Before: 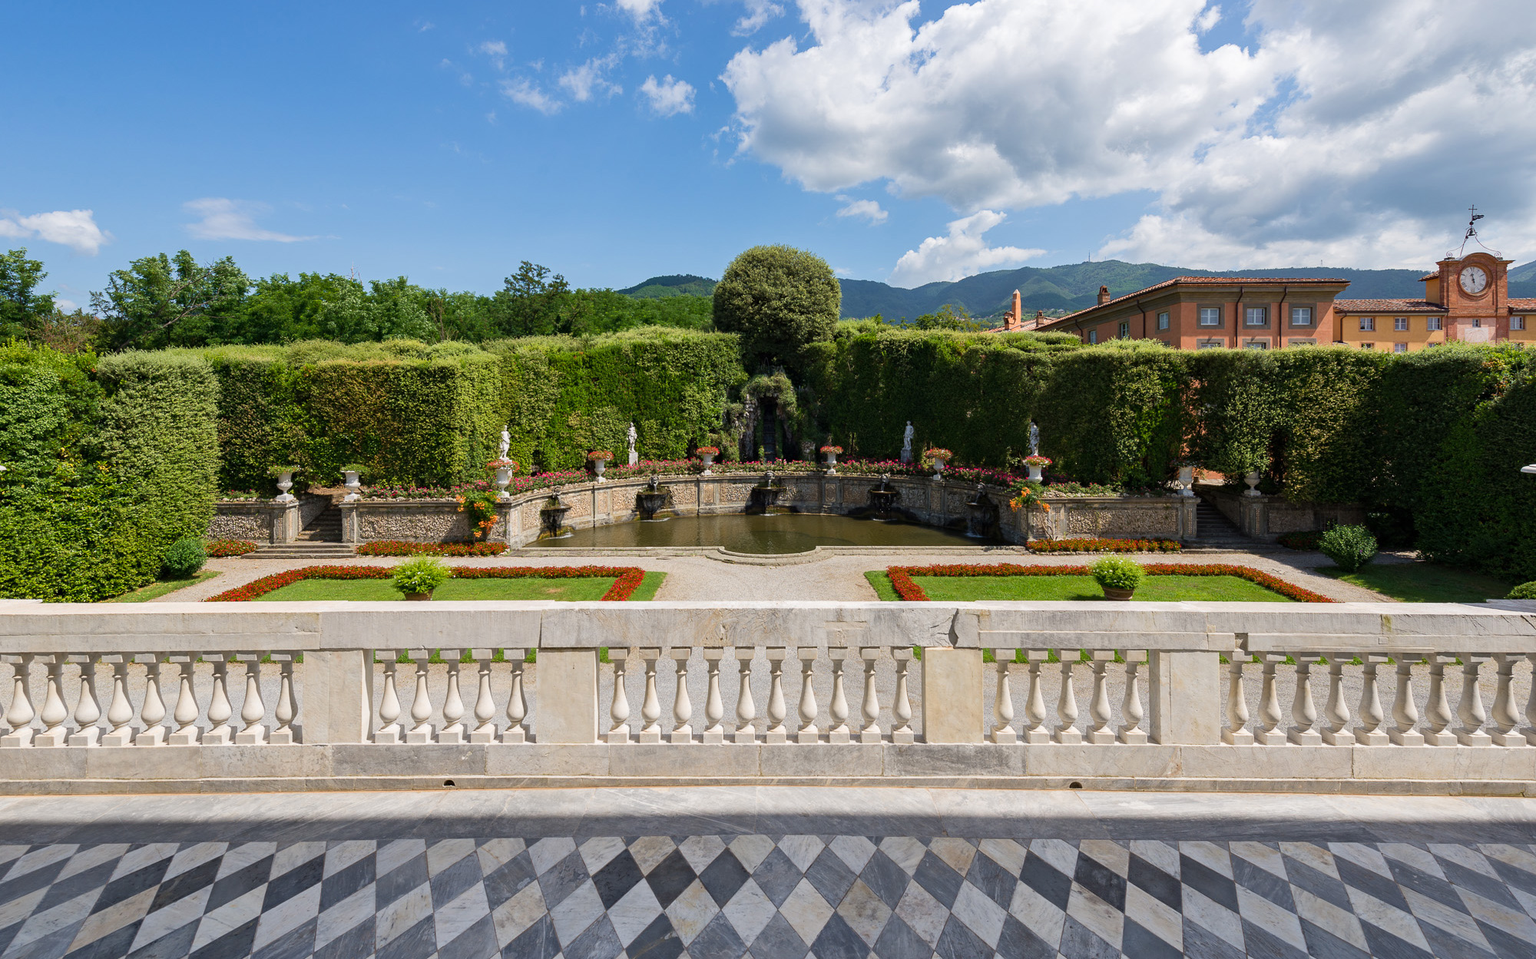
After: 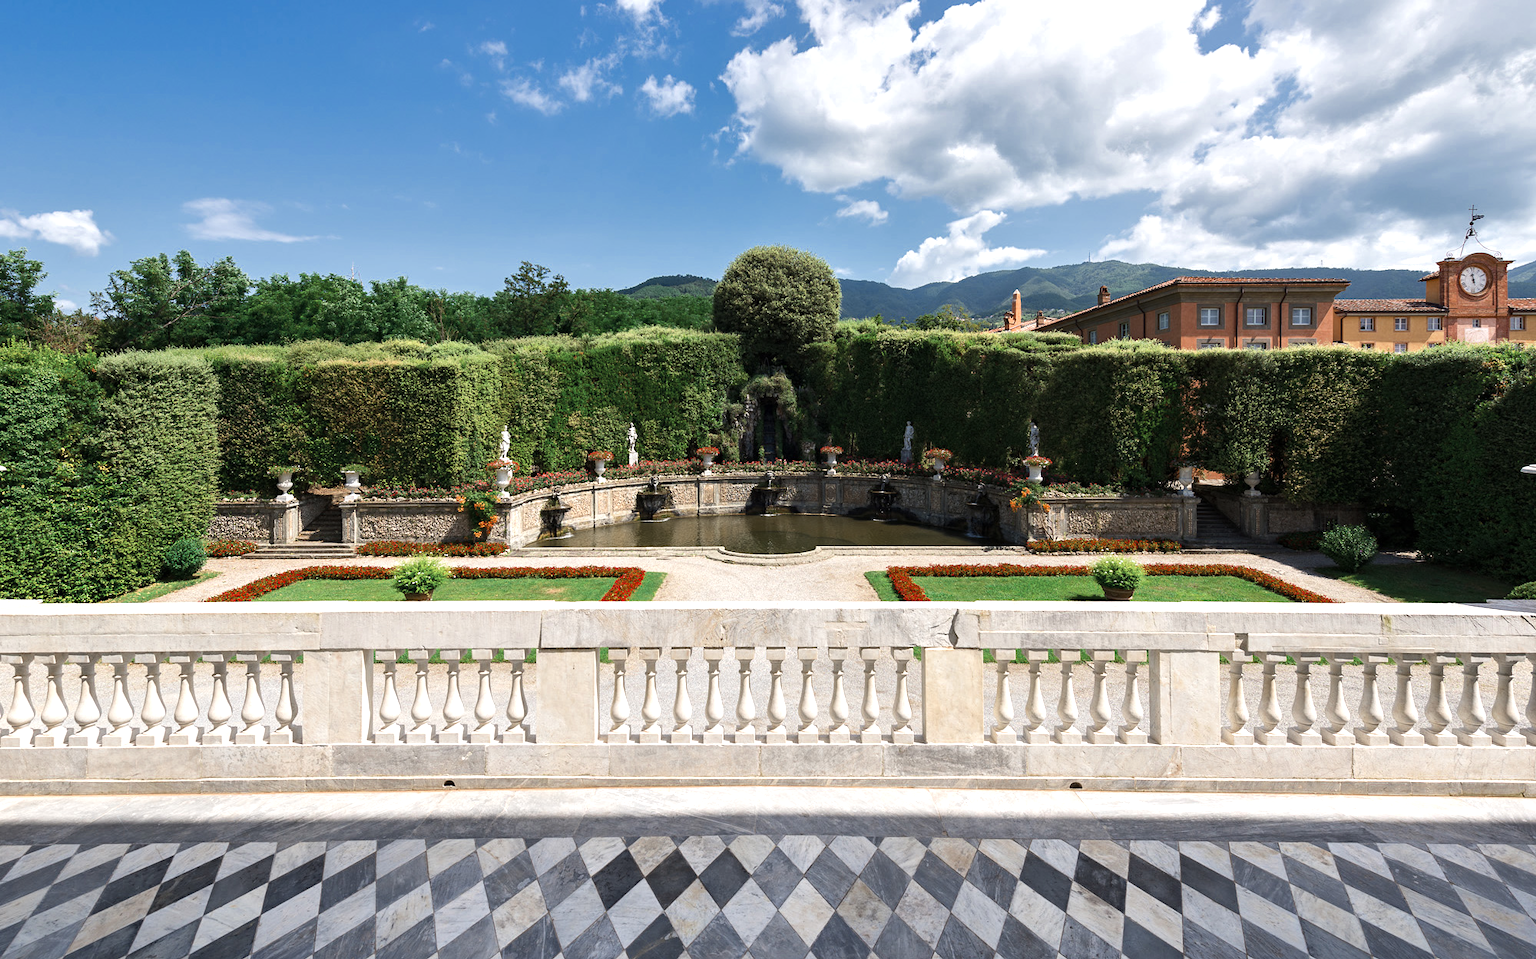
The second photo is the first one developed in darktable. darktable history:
color zones: curves: ch0 [(0, 0.5) (0.125, 0.4) (0.25, 0.5) (0.375, 0.4) (0.5, 0.4) (0.625, 0.35) (0.75, 0.35) (0.875, 0.5)]; ch1 [(0, 0.35) (0.125, 0.45) (0.25, 0.35) (0.375, 0.35) (0.5, 0.35) (0.625, 0.35) (0.75, 0.45) (0.875, 0.35)]; ch2 [(0, 0.6) (0.125, 0.5) (0.25, 0.5) (0.375, 0.6) (0.5, 0.6) (0.625, 0.5) (0.75, 0.5) (0.875, 0.5)]
tone equalizer: -8 EV 0.001 EV, -7 EV -0.002 EV, -6 EV 0.002 EV, -5 EV -0.03 EV, -4 EV -0.116 EV, -3 EV -0.169 EV, -2 EV 0.24 EV, -1 EV 0.702 EV, +0 EV 0.493 EV
